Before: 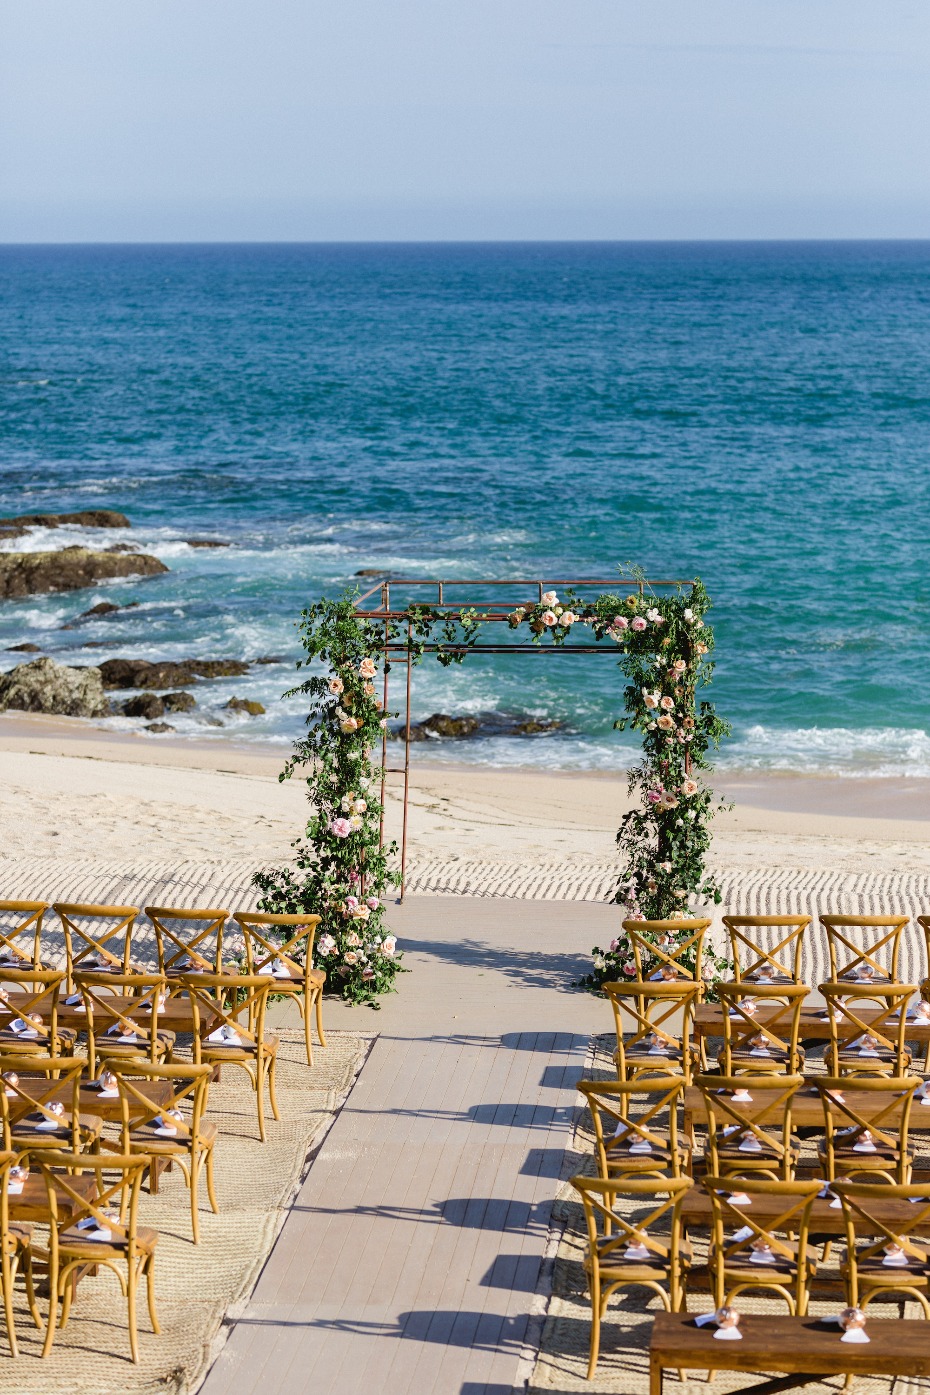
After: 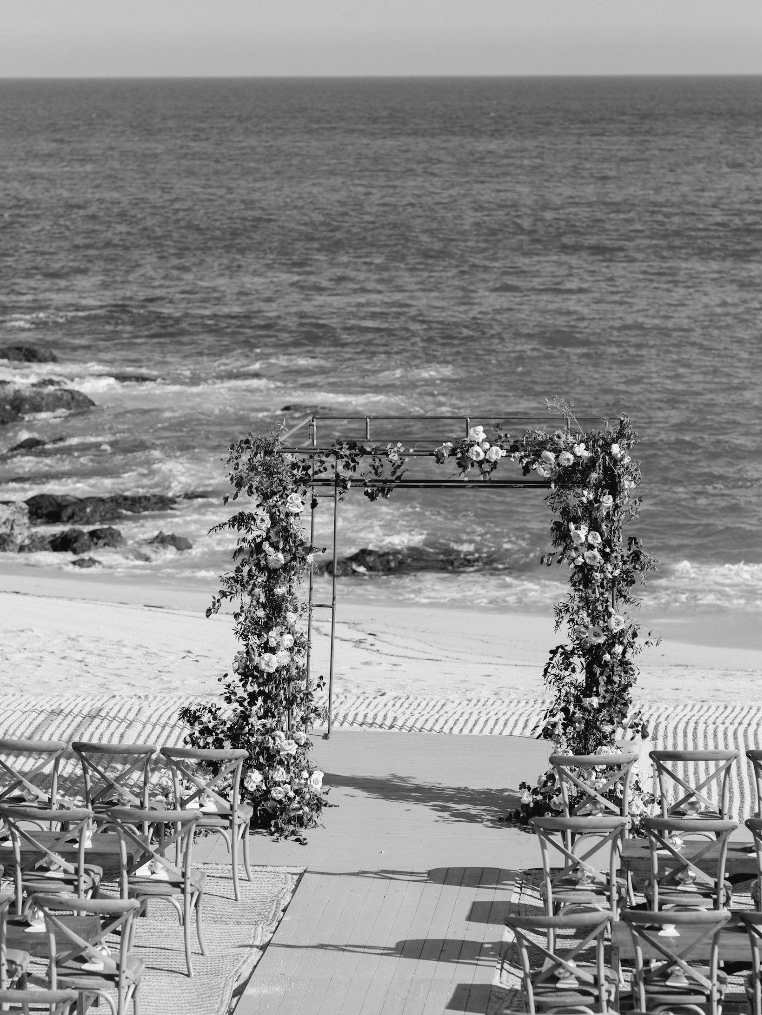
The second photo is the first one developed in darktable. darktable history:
crop: left 7.856%, top 11.836%, right 10.12%, bottom 15.387%
monochrome: a 2.21, b -1.33, size 2.2
